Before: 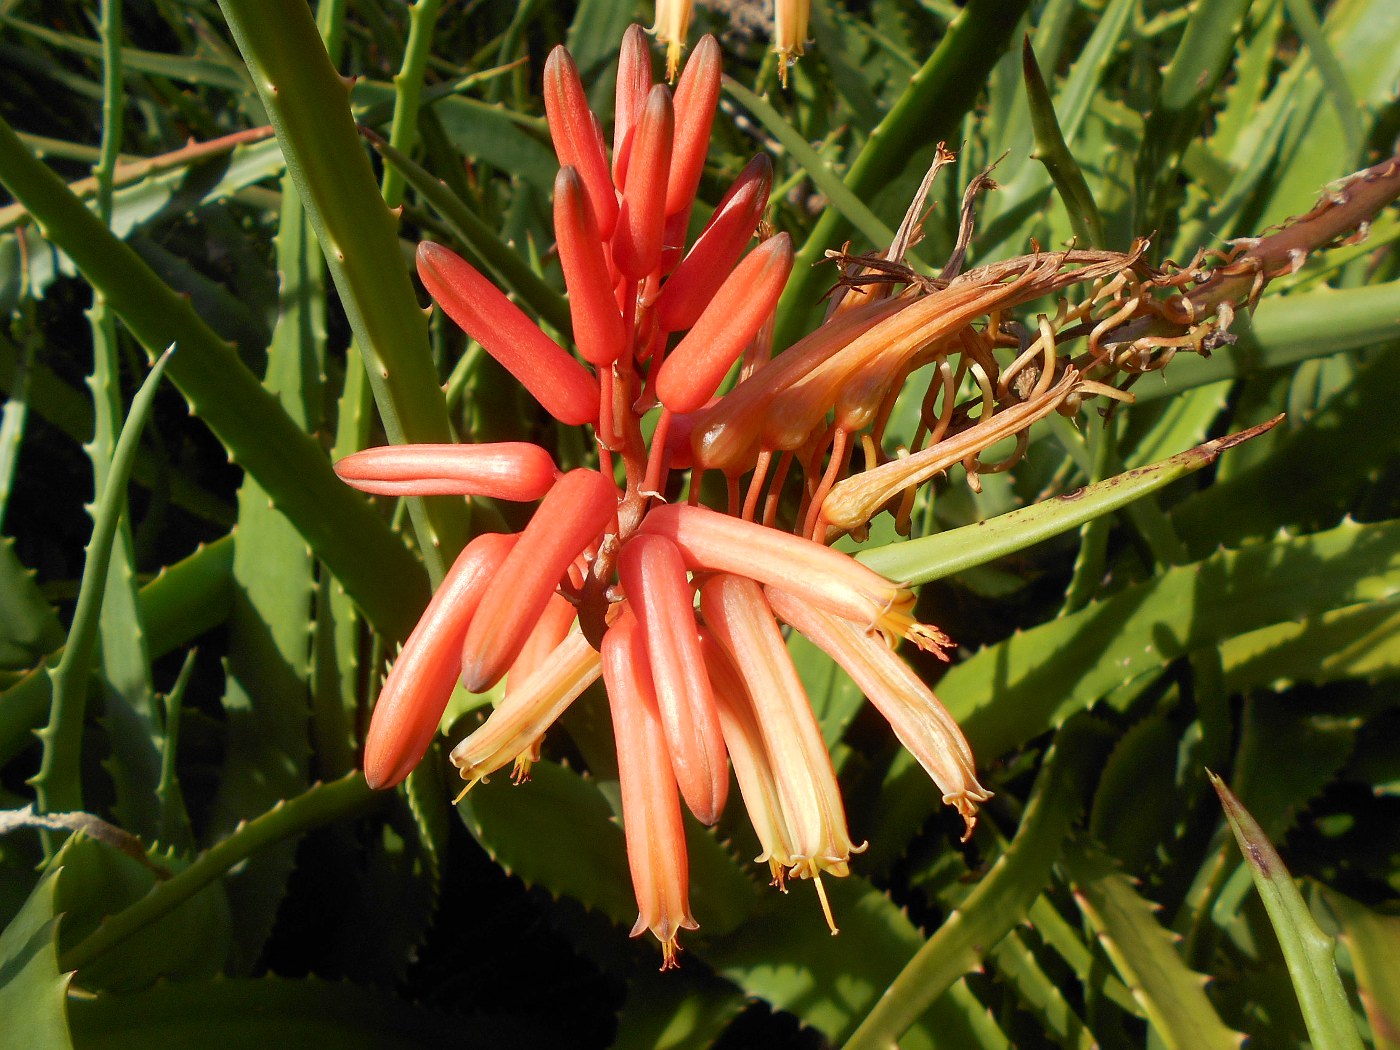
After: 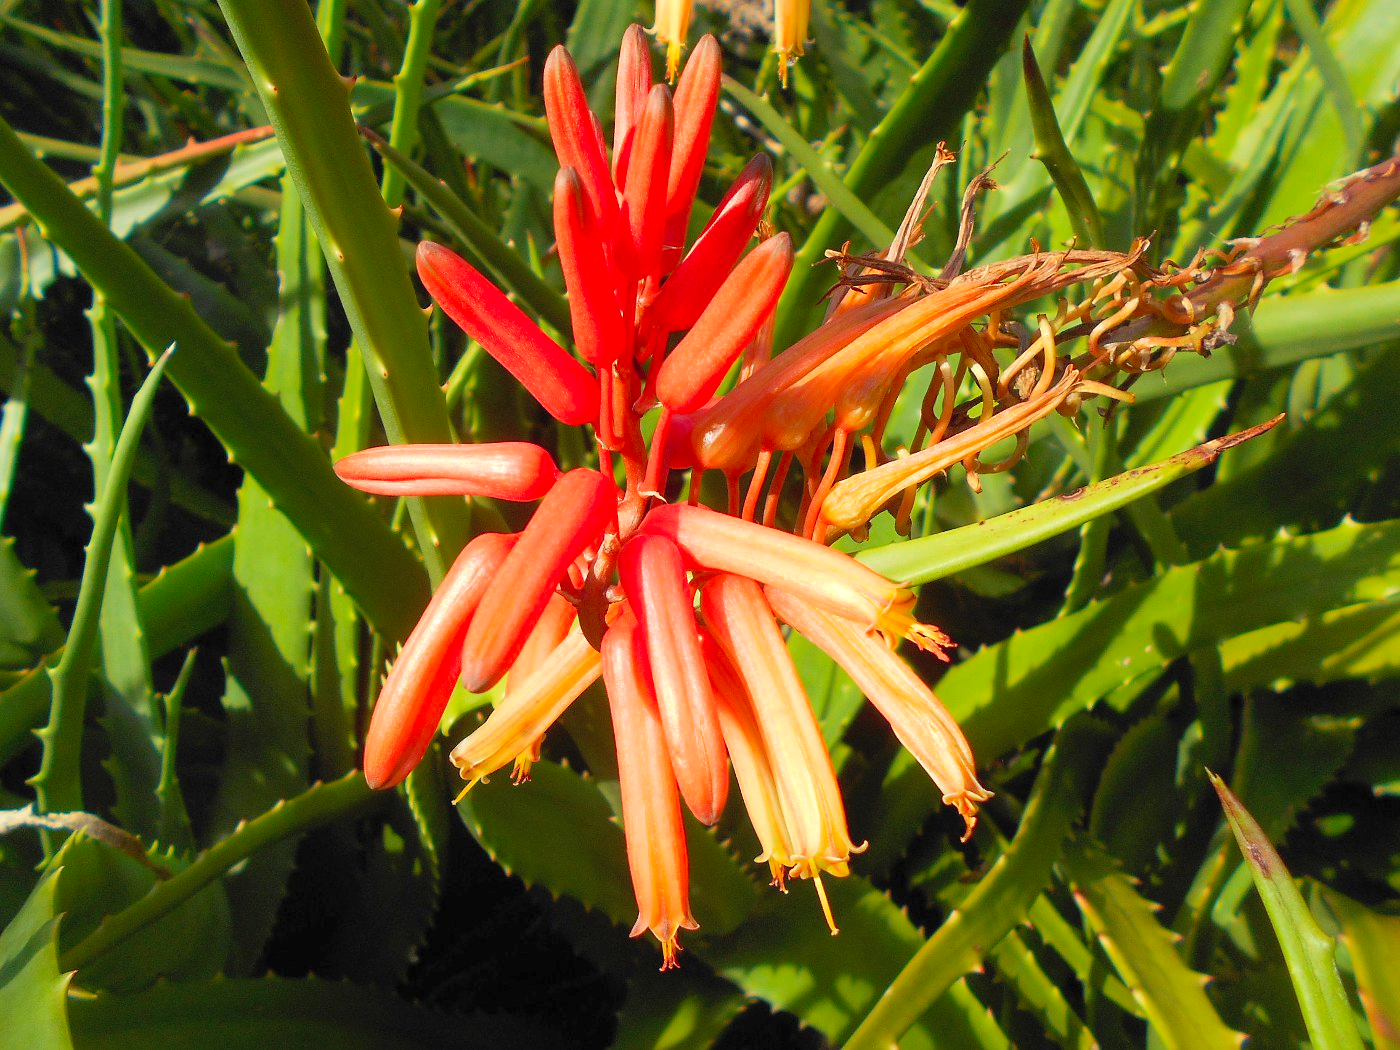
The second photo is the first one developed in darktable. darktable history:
contrast brightness saturation: contrast 0.07, brightness 0.174, saturation 0.42
